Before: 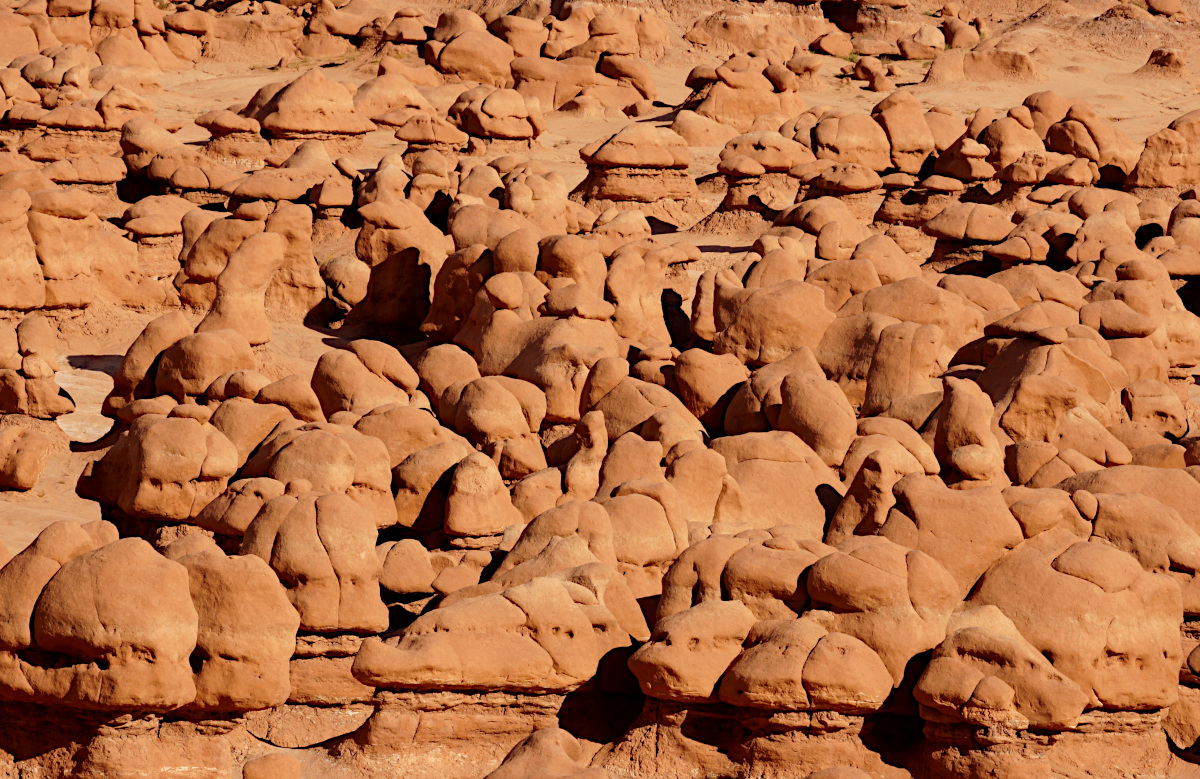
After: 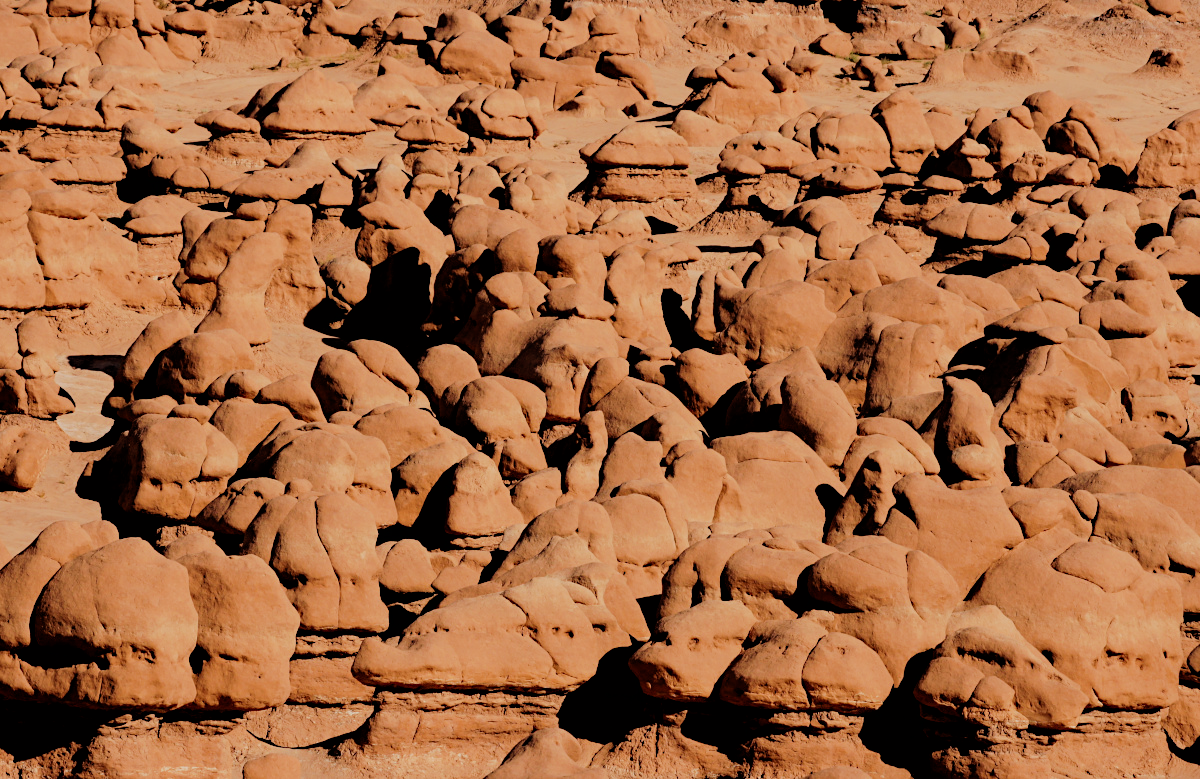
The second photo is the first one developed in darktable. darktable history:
filmic rgb: black relative exposure -2.81 EV, white relative exposure 4.56 EV, threshold -0.276 EV, transition 3.19 EV, structure ↔ texture 99%, hardness 1.69, contrast 1.251, enable highlight reconstruction true
